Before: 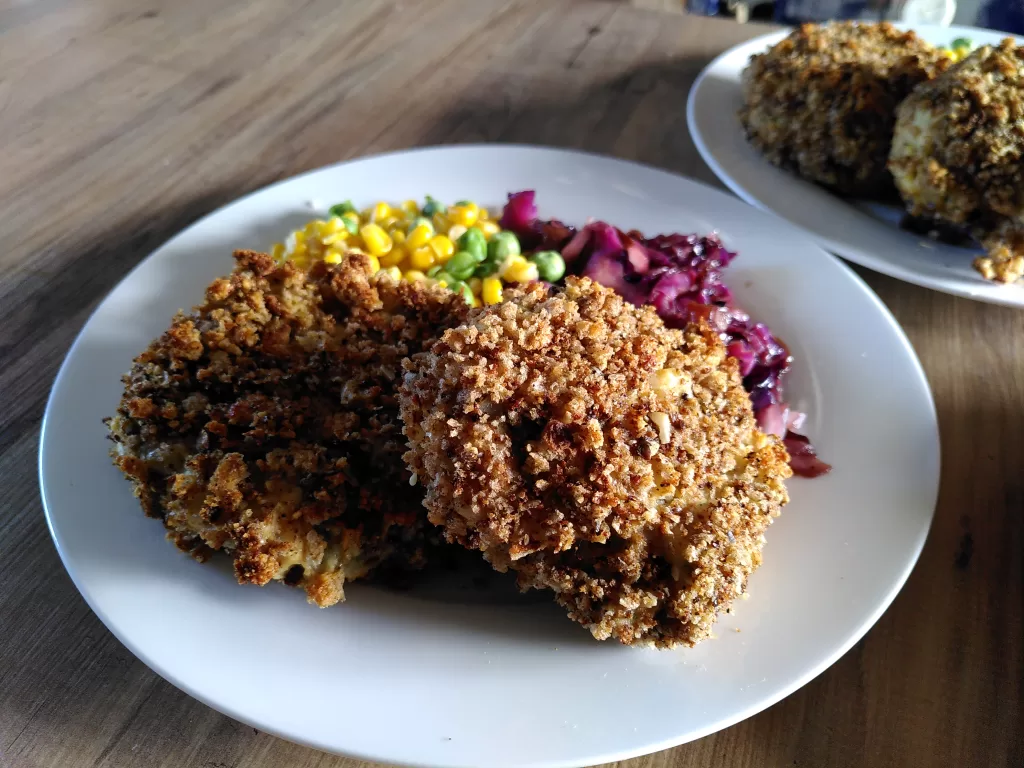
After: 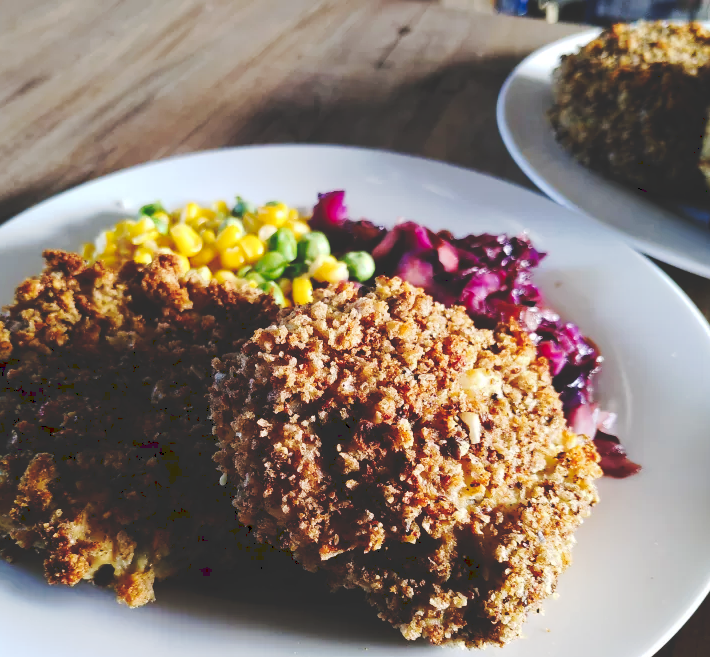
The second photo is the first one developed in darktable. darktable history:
crop: left 18.581%, right 12.051%, bottom 14.385%
tone curve: curves: ch0 [(0, 0) (0.003, 0.174) (0.011, 0.178) (0.025, 0.182) (0.044, 0.185) (0.069, 0.191) (0.1, 0.194) (0.136, 0.199) (0.177, 0.219) (0.224, 0.246) (0.277, 0.284) (0.335, 0.35) (0.399, 0.43) (0.468, 0.539) (0.543, 0.637) (0.623, 0.711) (0.709, 0.799) (0.801, 0.865) (0.898, 0.914) (1, 1)], preserve colors none
